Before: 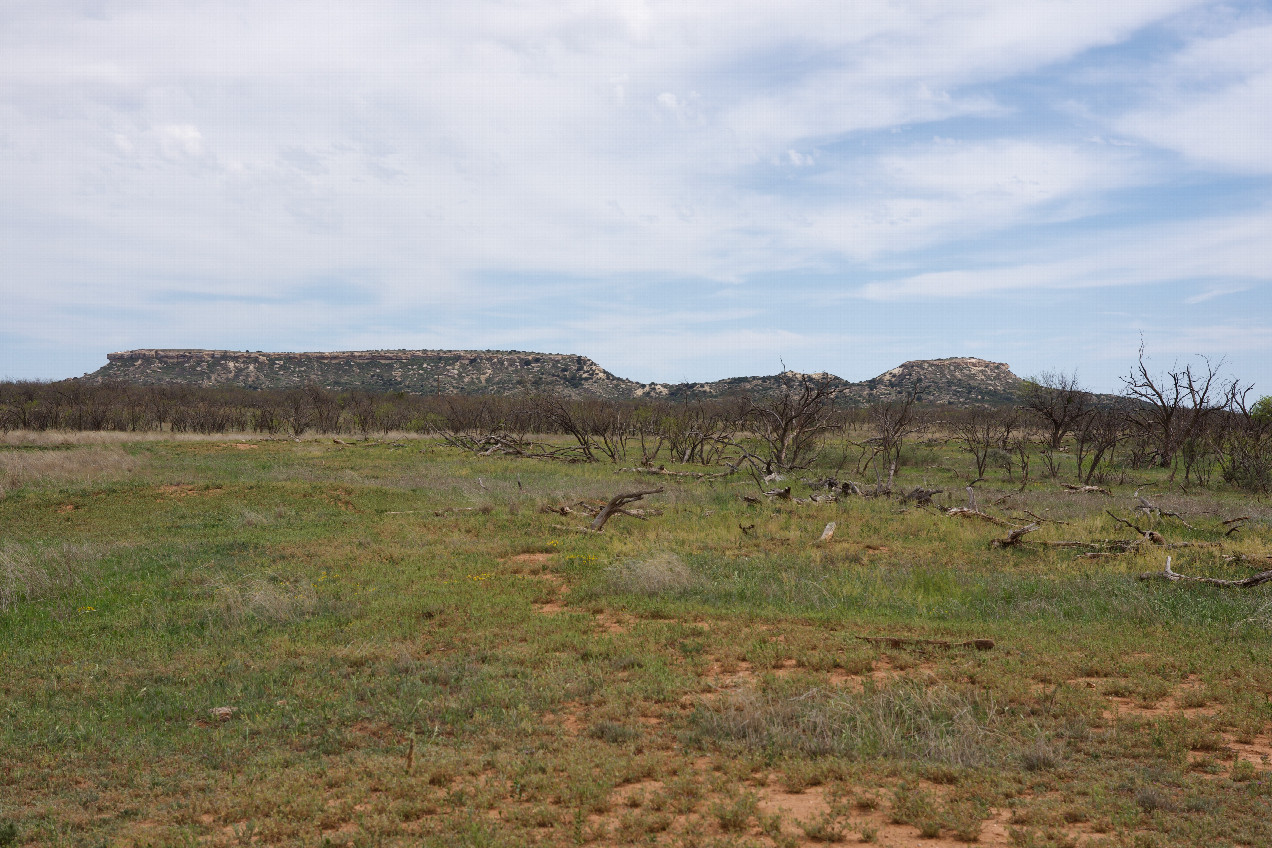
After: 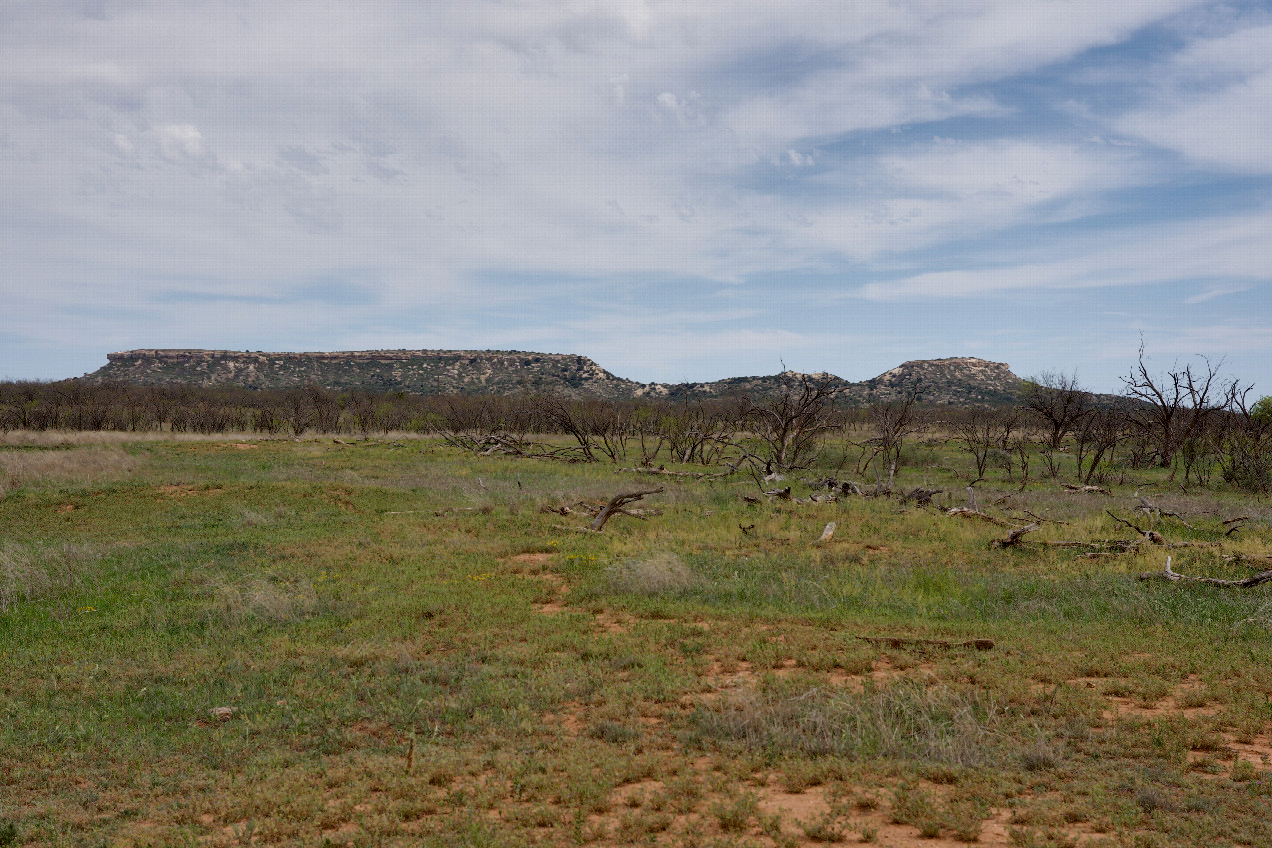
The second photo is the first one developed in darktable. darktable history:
exposure: black level correction 0.009, exposure -0.161 EV, compensate highlight preservation false
shadows and highlights: shadows 43.86, white point adjustment -1.62, soften with gaussian
